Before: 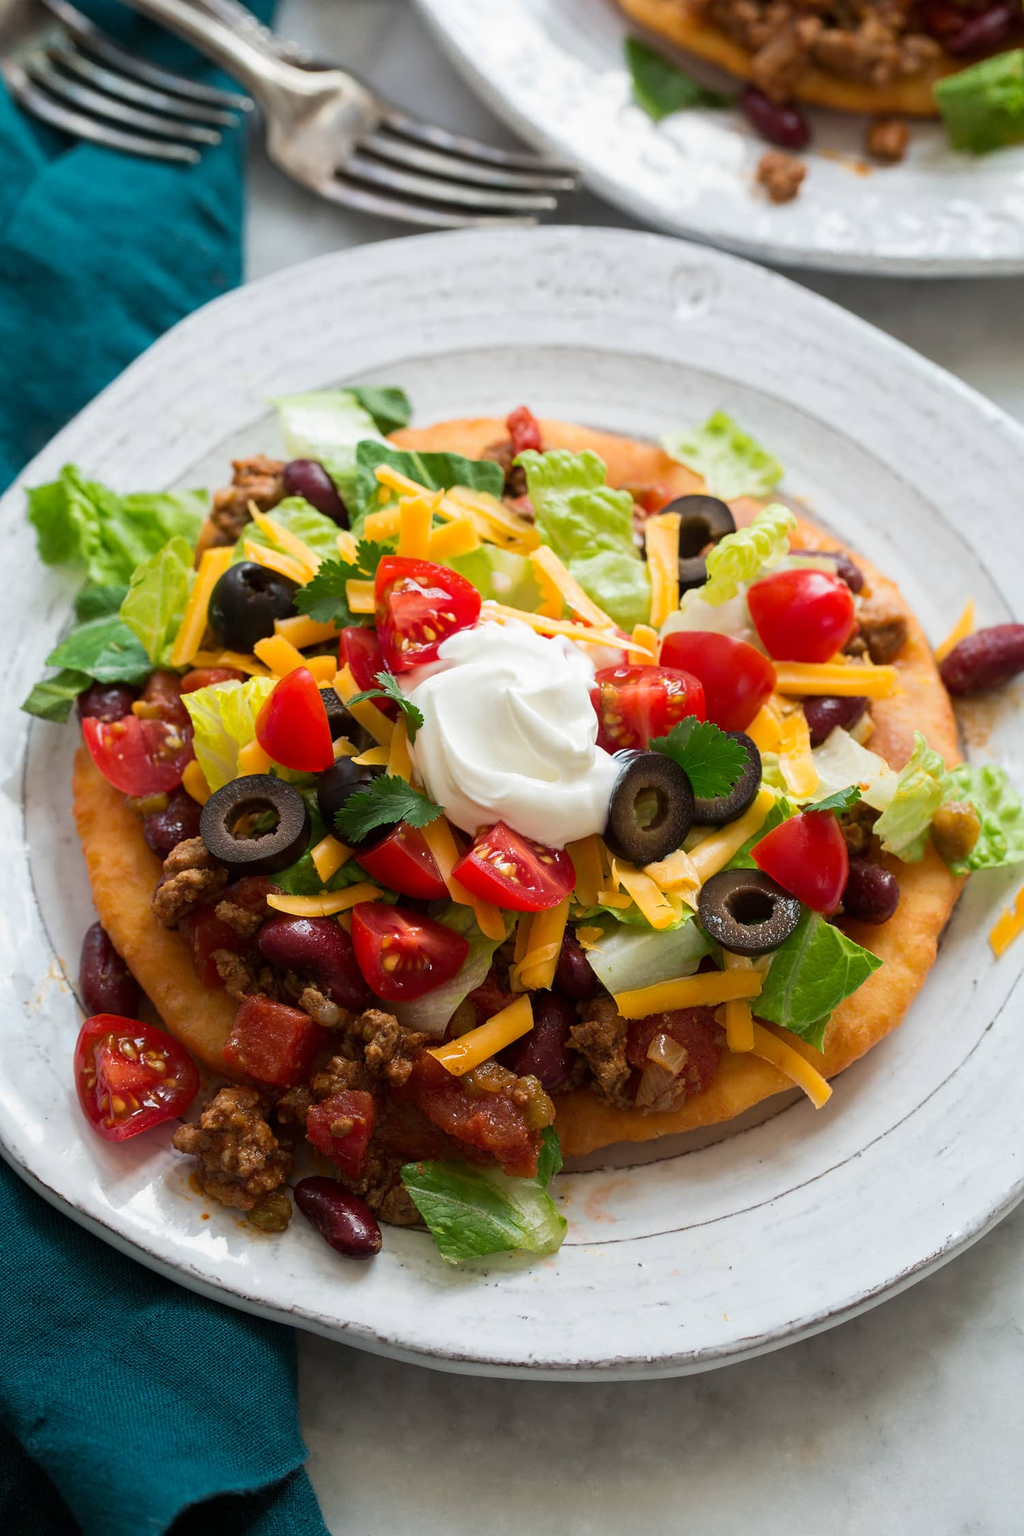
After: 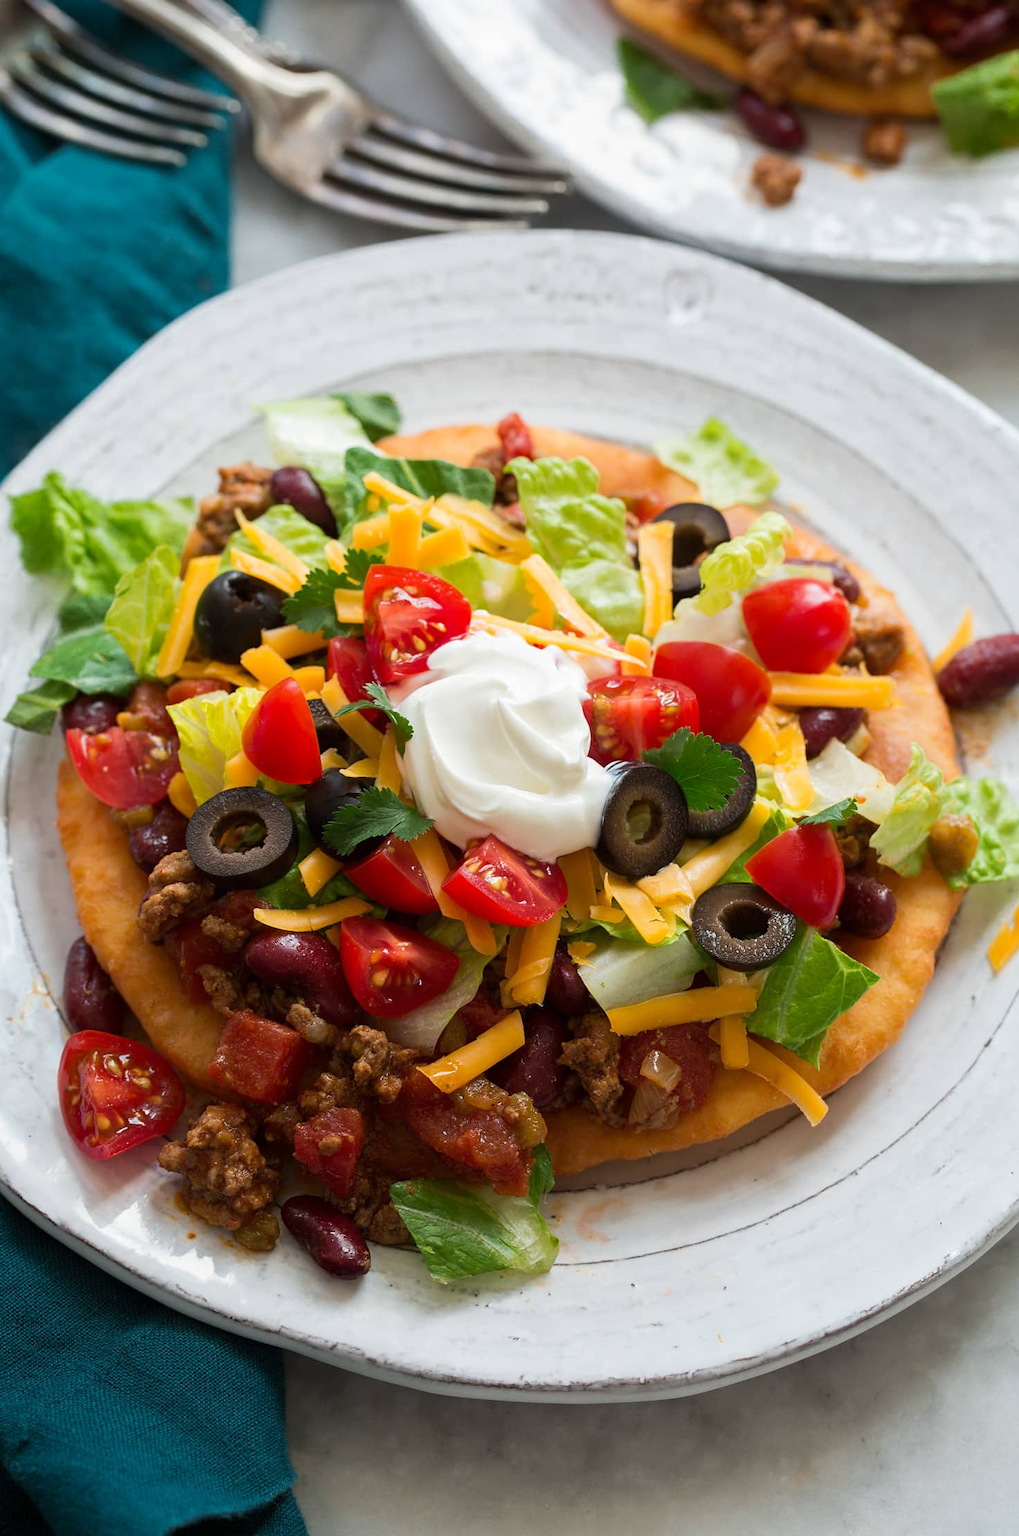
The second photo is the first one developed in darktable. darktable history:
crop: left 1.717%, right 0.275%, bottom 1.515%
